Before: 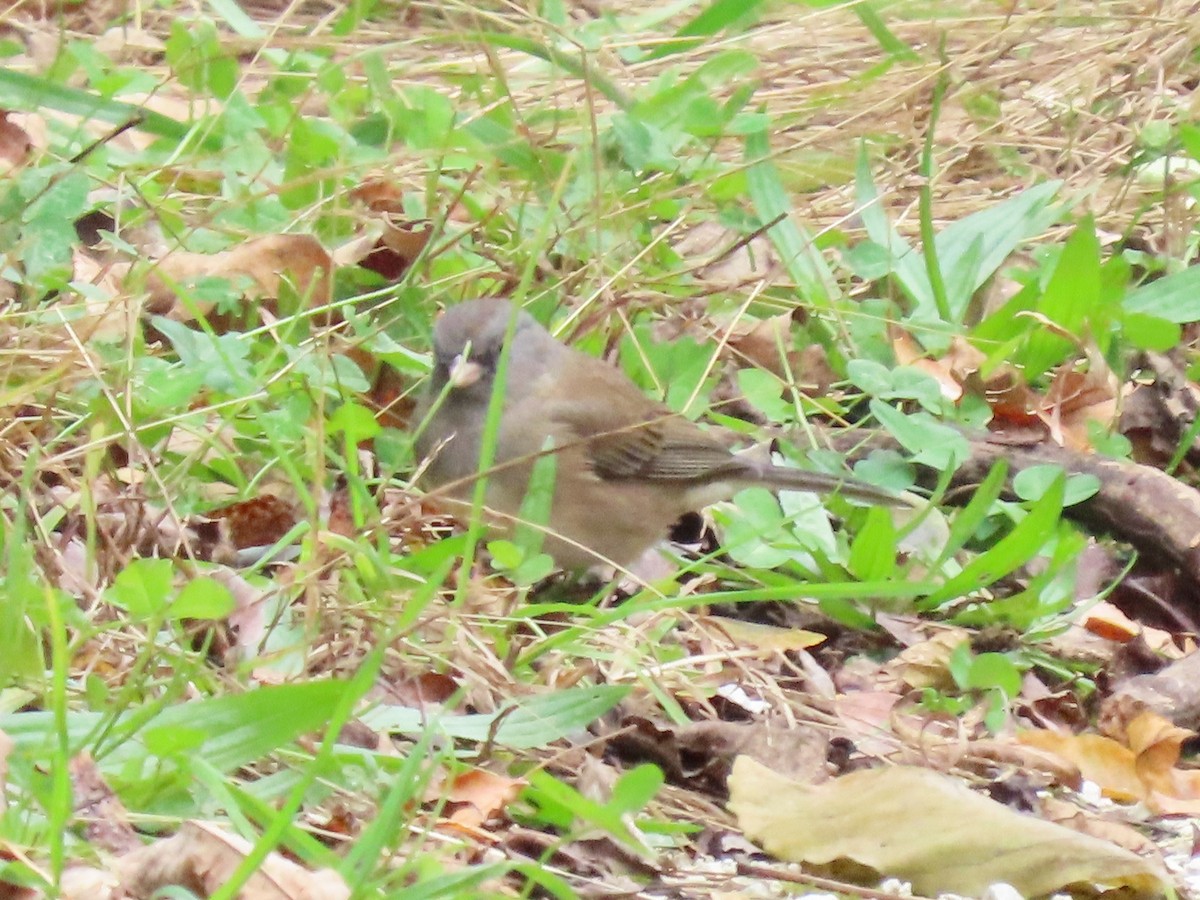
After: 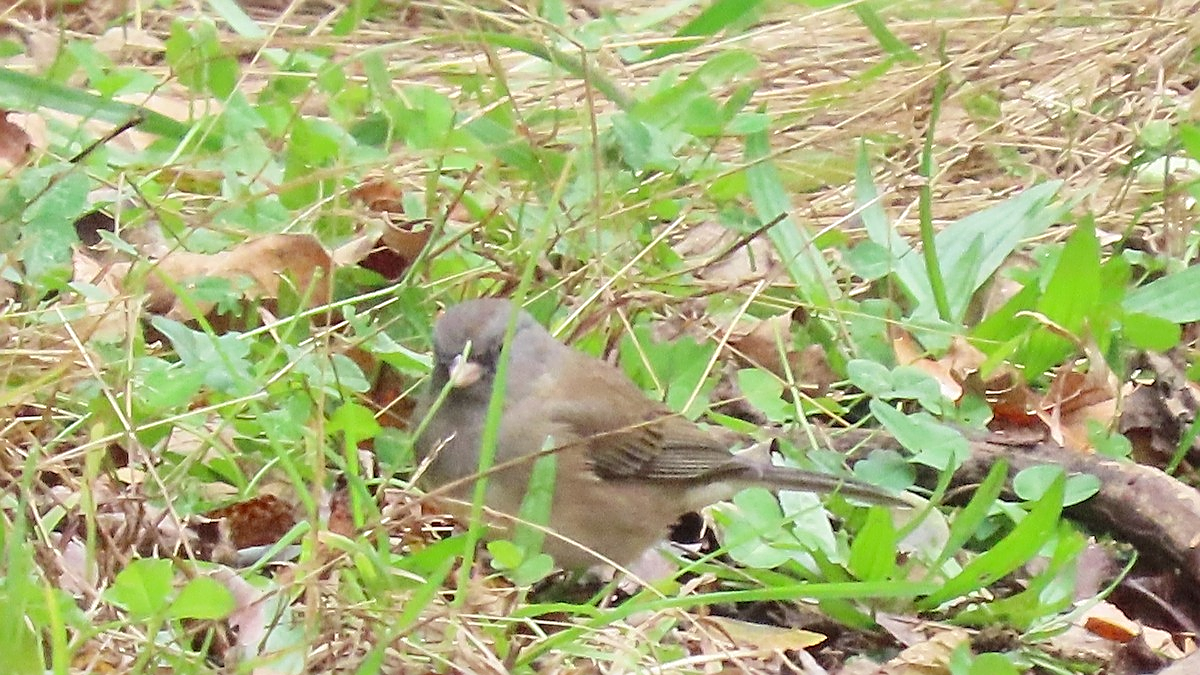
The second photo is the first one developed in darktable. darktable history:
crop: bottom 24.988%
sharpen: amount 0.901
